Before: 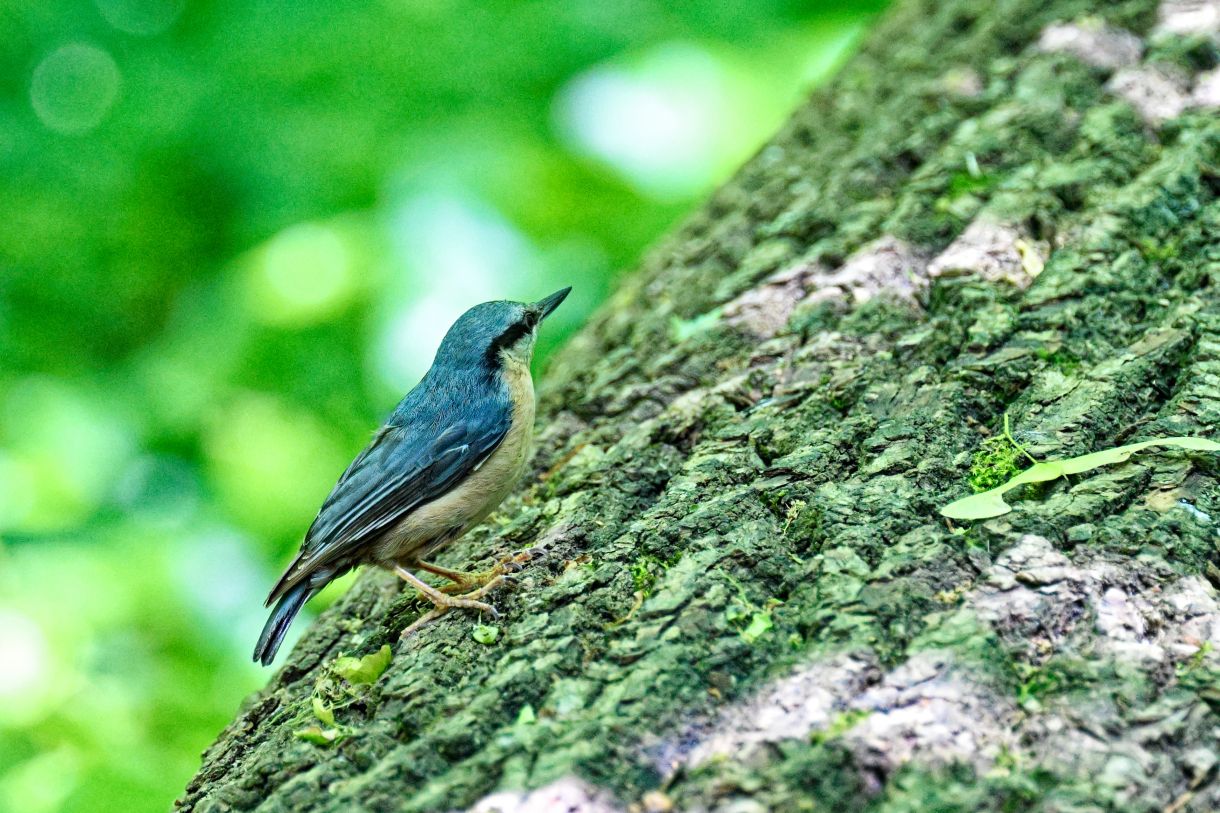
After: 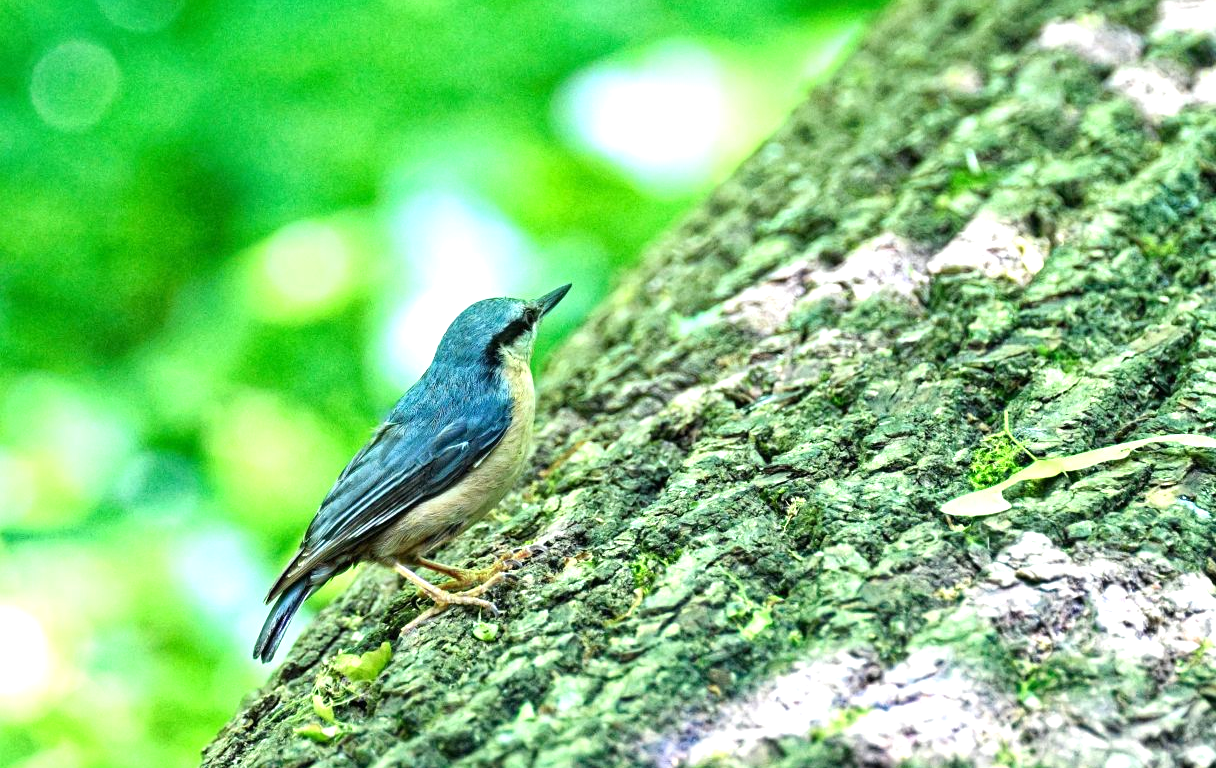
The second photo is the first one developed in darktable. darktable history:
crop: top 0.448%, right 0.264%, bottom 5.045%
color correction: highlights a* -0.137, highlights b* 0.137
exposure: black level correction 0, exposure 0.7 EV, compensate exposure bias true, compensate highlight preservation false
